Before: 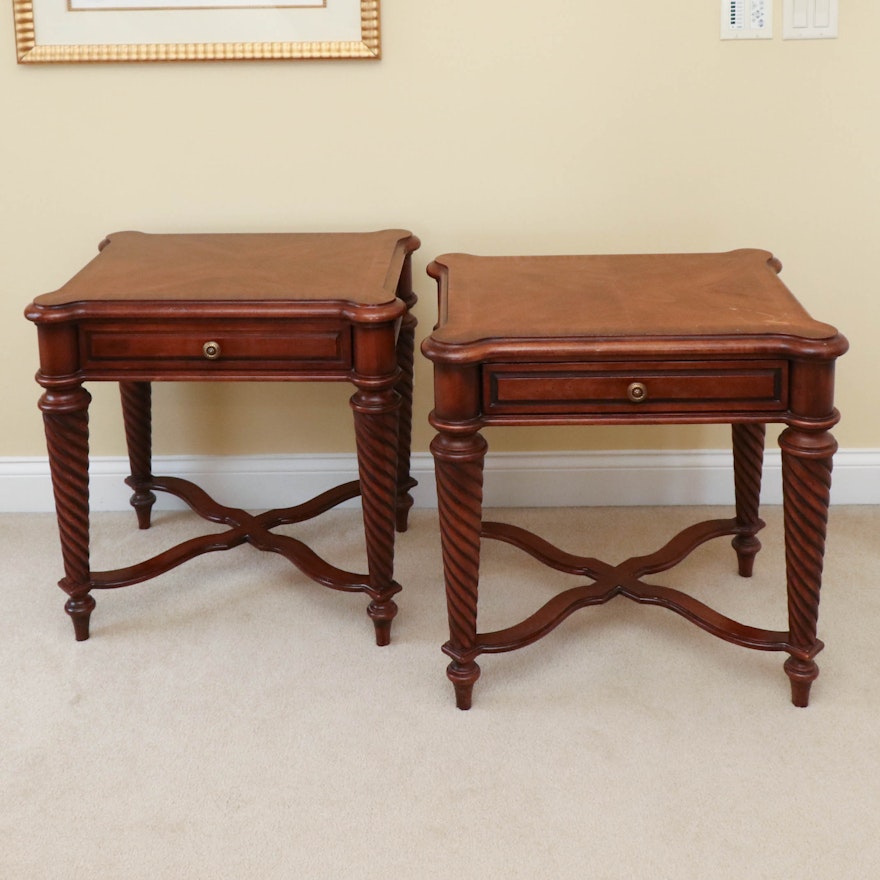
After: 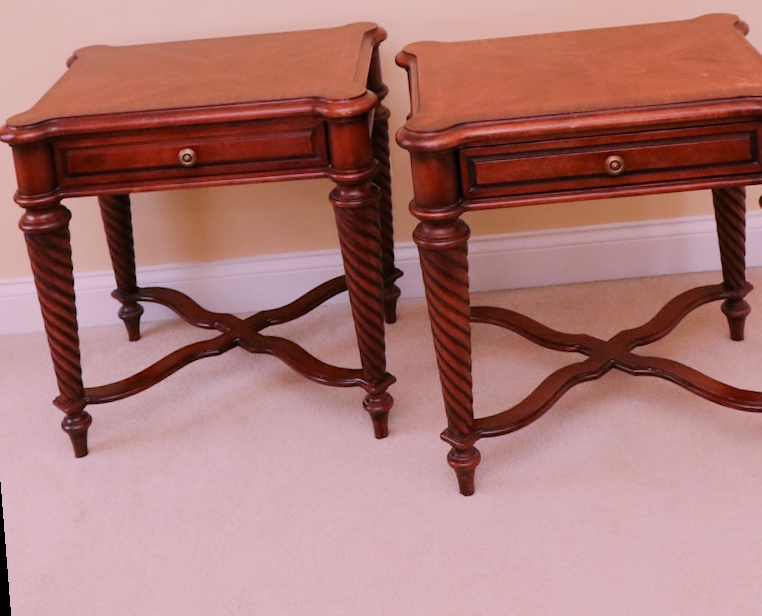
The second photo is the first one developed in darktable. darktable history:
contrast brightness saturation: saturation 0.1
crop: top 20.916%, right 9.437%, bottom 0.316%
white balance: red 1.188, blue 1.11
rotate and perspective: rotation -4.57°, crop left 0.054, crop right 0.944, crop top 0.087, crop bottom 0.914
filmic rgb: black relative exposure -16 EV, white relative exposure 6.12 EV, hardness 5.22
